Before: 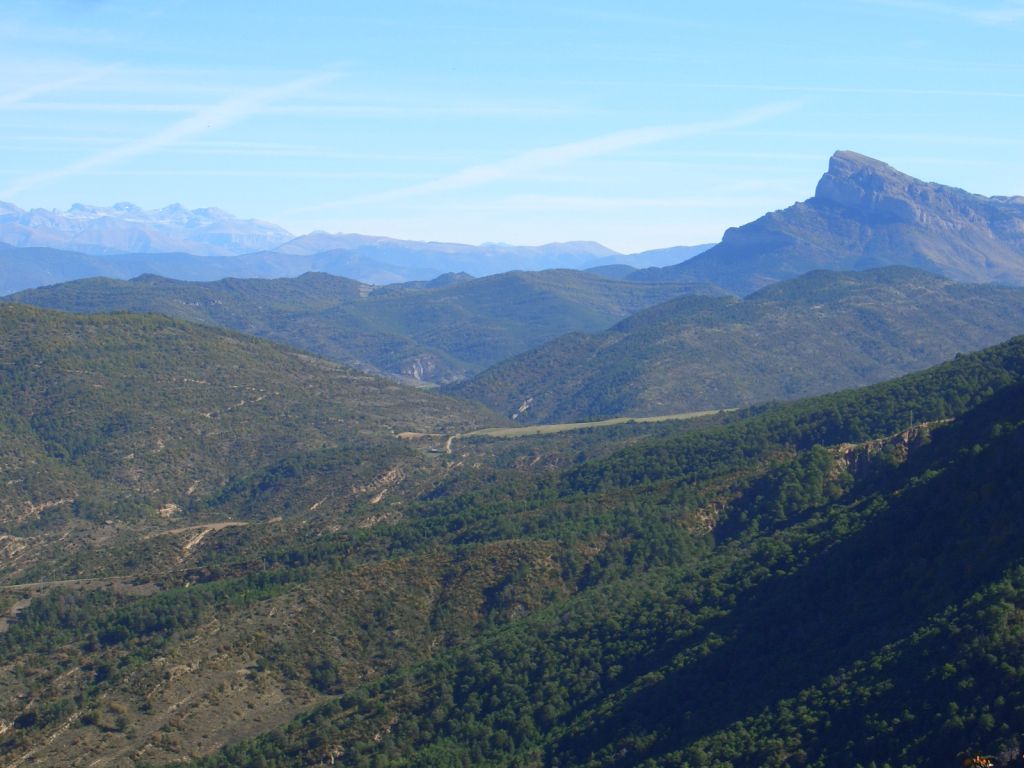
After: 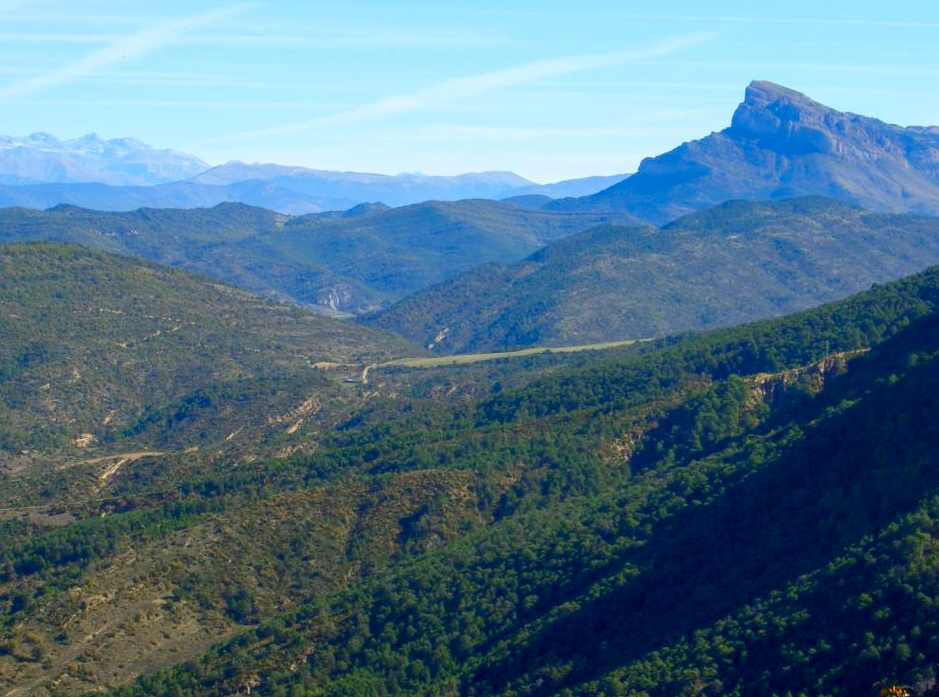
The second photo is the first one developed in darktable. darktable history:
color correction: highlights a* -2.52, highlights b* 2.48
color balance rgb: linear chroma grading › shadows -8.268%, linear chroma grading › global chroma 9.994%, perceptual saturation grading › global saturation 20%, perceptual saturation grading › highlights -25.239%, perceptual saturation grading › shadows 50.501%, global vibrance 20.21%
crop and rotate: left 8.269%, top 9.125%
local contrast: on, module defaults
